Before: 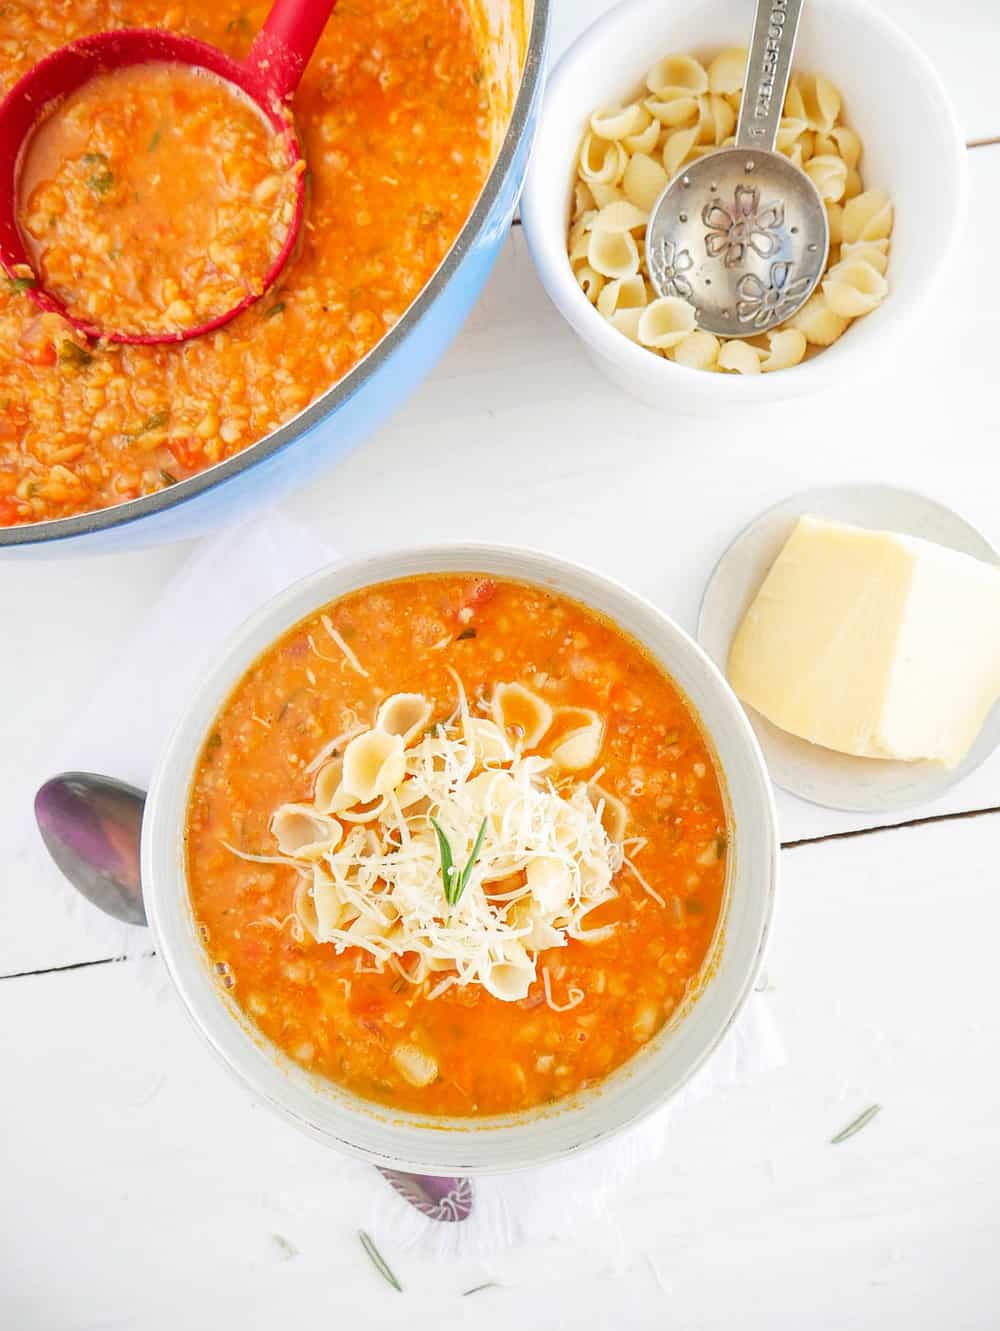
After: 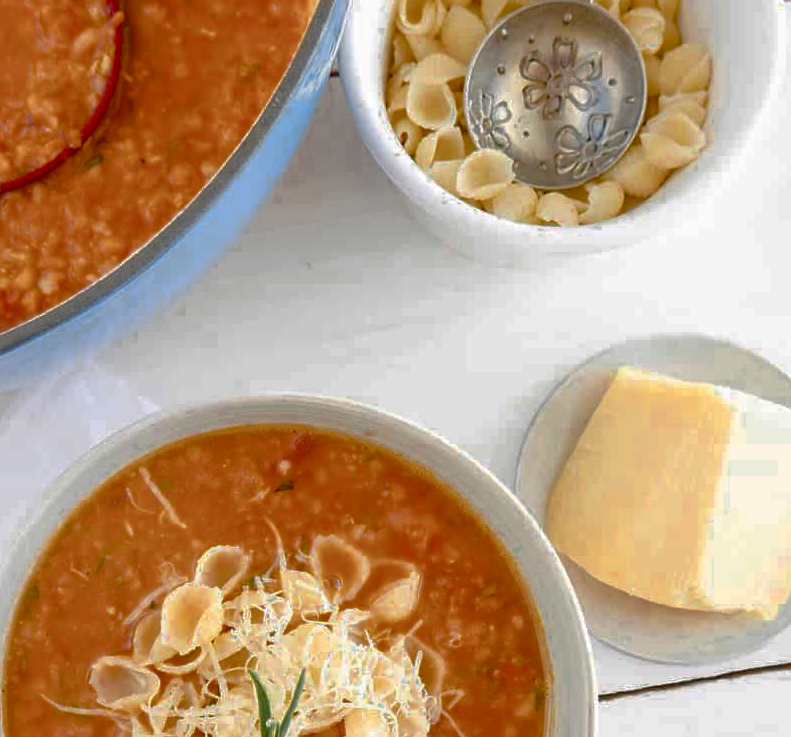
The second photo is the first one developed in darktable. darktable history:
color balance rgb: linear chroma grading › global chroma 40.744%, perceptual saturation grading › global saturation 0.877%, perceptual saturation grading › highlights -34.228%, perceptual saturation grading › mid-tones 14.998%, perceptual saturation grading › shadows 48.015%
crop: left 18.249%, top 11.127%, right 2.582%, bottom 33.445%
color zones: curves: ch0 [(0.035, 0.242) (0.25, 0.5) (0.384, 0.214) (0.488, 0.255) (0.75, 0.5)]; ch1 [(0.063, 0.379) (0.25, 0.5) (0.354, 0.201) (0.489, 0.085) (0.729, 0.271)]; ch2 [(0.25, 0.5) (0.38, 0.517) (0.442, 0.51) (0.735, 0.456)]
base curve: curves: ch0 [(0, 0) (0.826, 0.587) (1, 1)], preserve colors none
